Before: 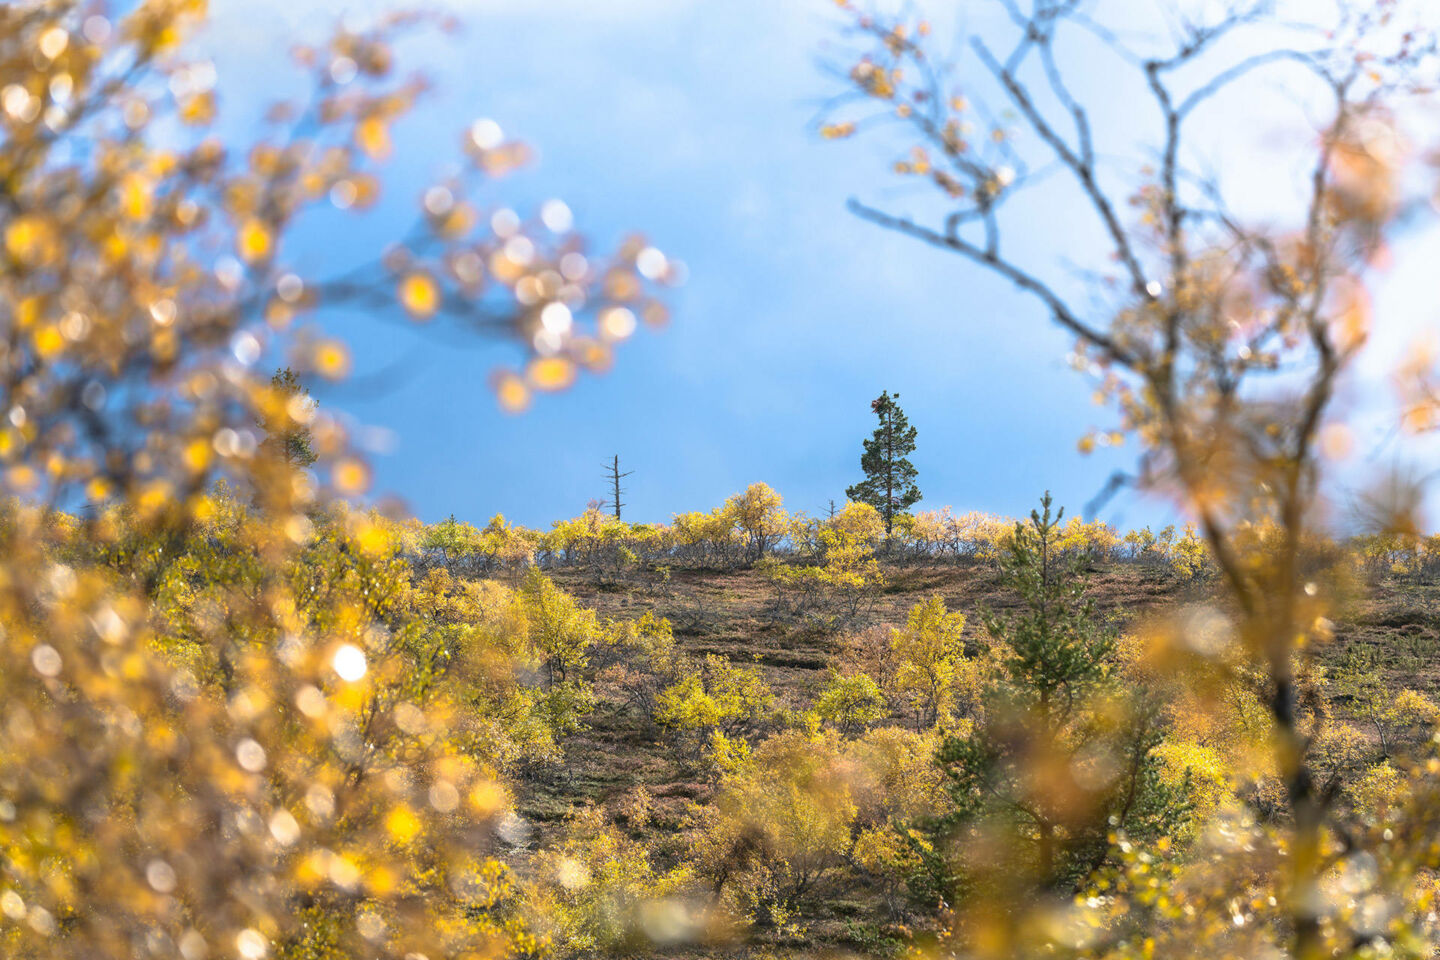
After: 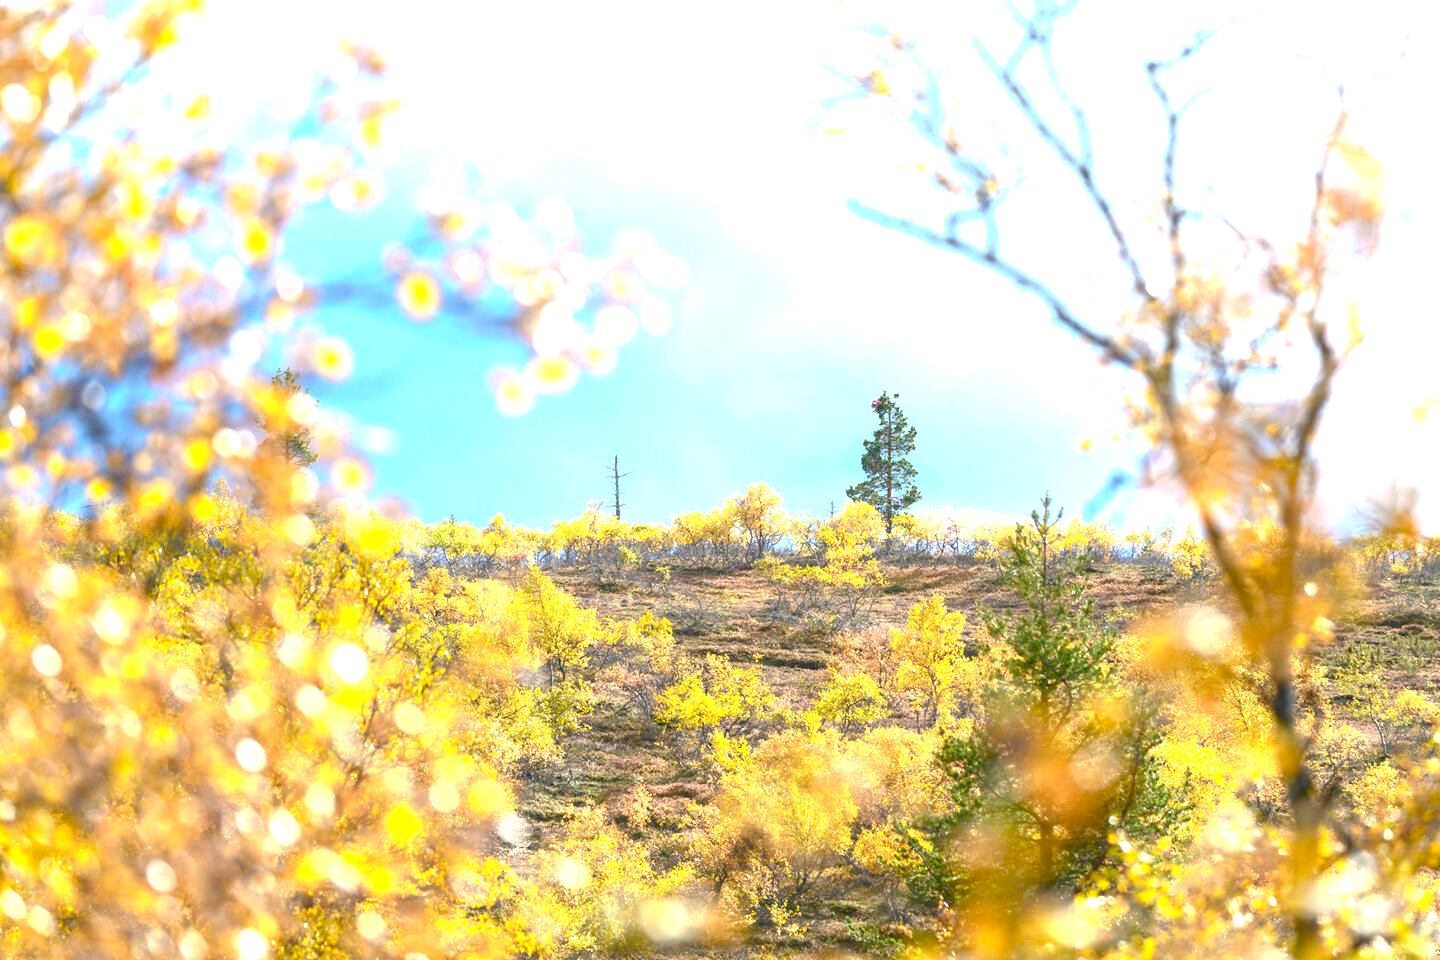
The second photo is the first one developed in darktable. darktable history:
exposure: black level correction 0, exposure 1.387 EV, compensate highlight preservation false
color balance rgb: perceptual saturation grading › global saturation 20%, perceptual saturation grading › highlights -24.848%, perceptual saturation grading › shadows 49.859%
contrast equalizer: y [[0.609, 0.611, 0.615, 0.613, 0.607, 0.603], [0.504, 0.498, 0.496, 0.499, 0.506, 0.516], [0 ×6], [0 ×6], [0 ×6]], mix -0.196
color correction: highlights b* 0.025, saturation 1.1
